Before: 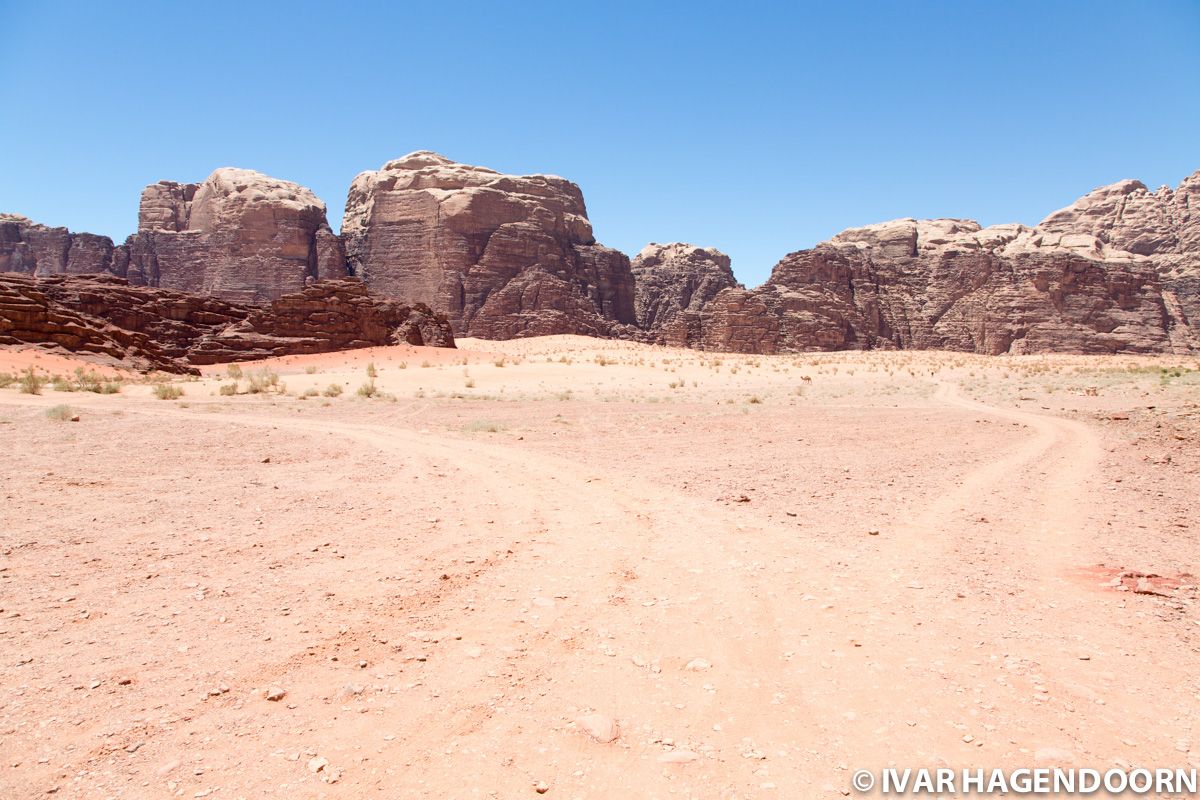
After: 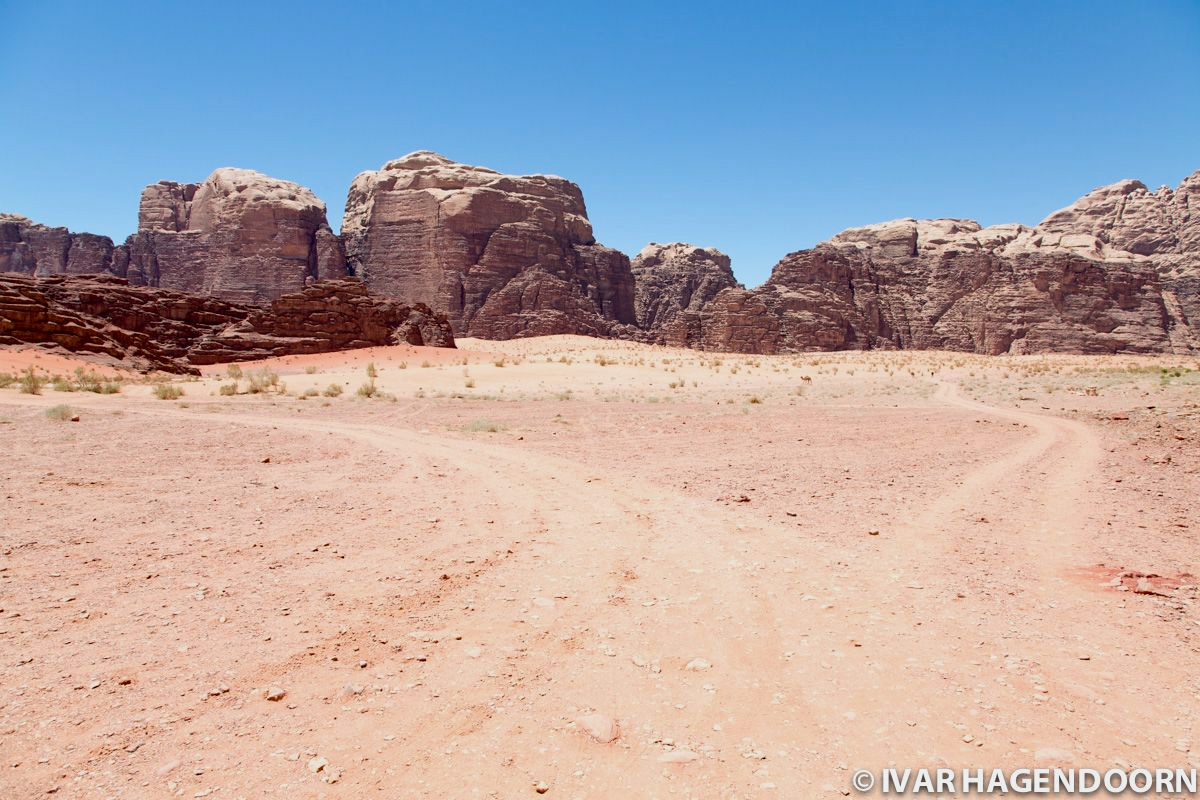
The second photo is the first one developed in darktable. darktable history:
exposure: black level correction 0.006, exposure -0.226 EV, compensate highlight preservation false
haze removal: compatibility mode true, adaptive false
